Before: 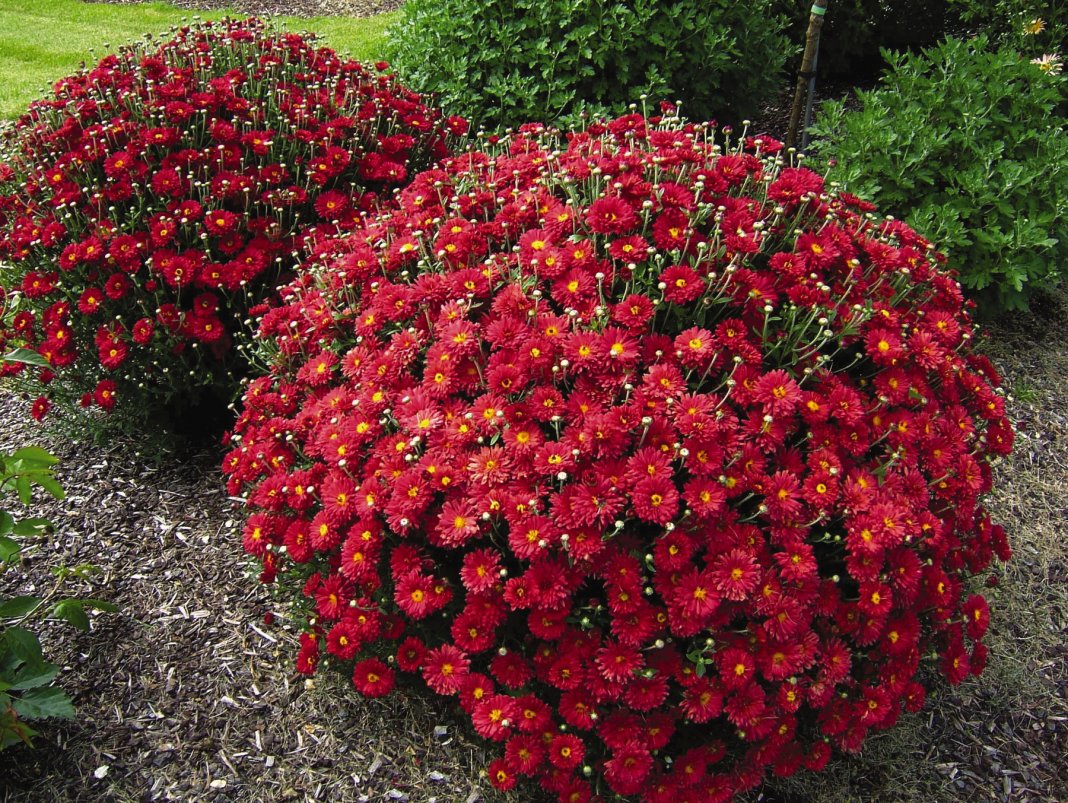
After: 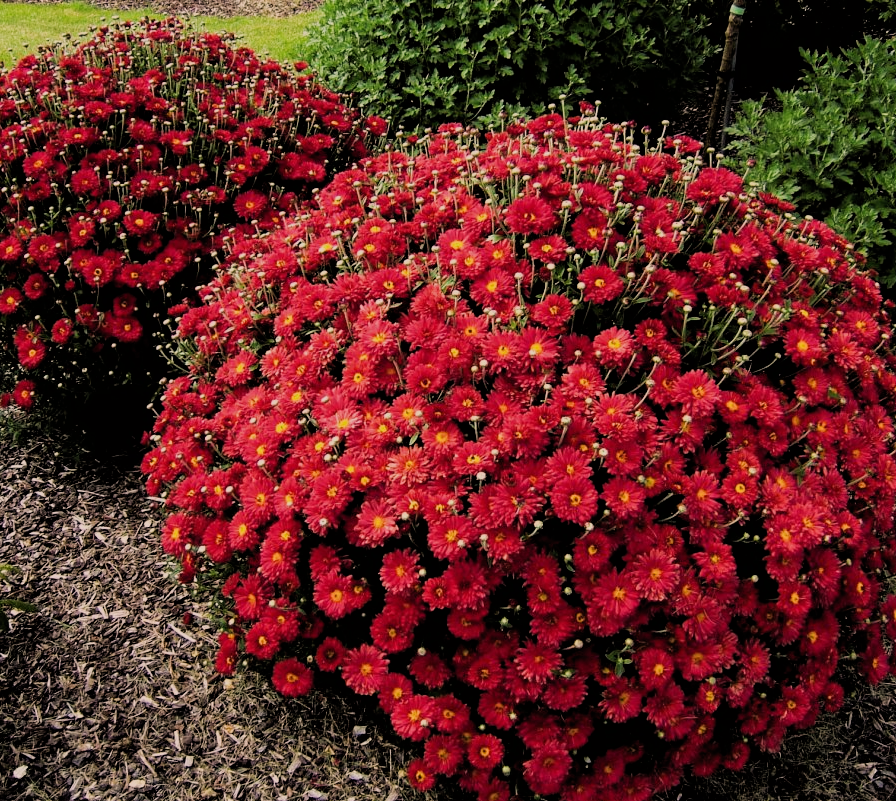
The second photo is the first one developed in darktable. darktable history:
white balance: red 1.127, blue 0.943
crop: left 7.598%, right 7.873%
filmic rgb: black relative exposure -4.14 EV, white relative exposure 5.1 EV, hardness 2.11, contrast 1.165
